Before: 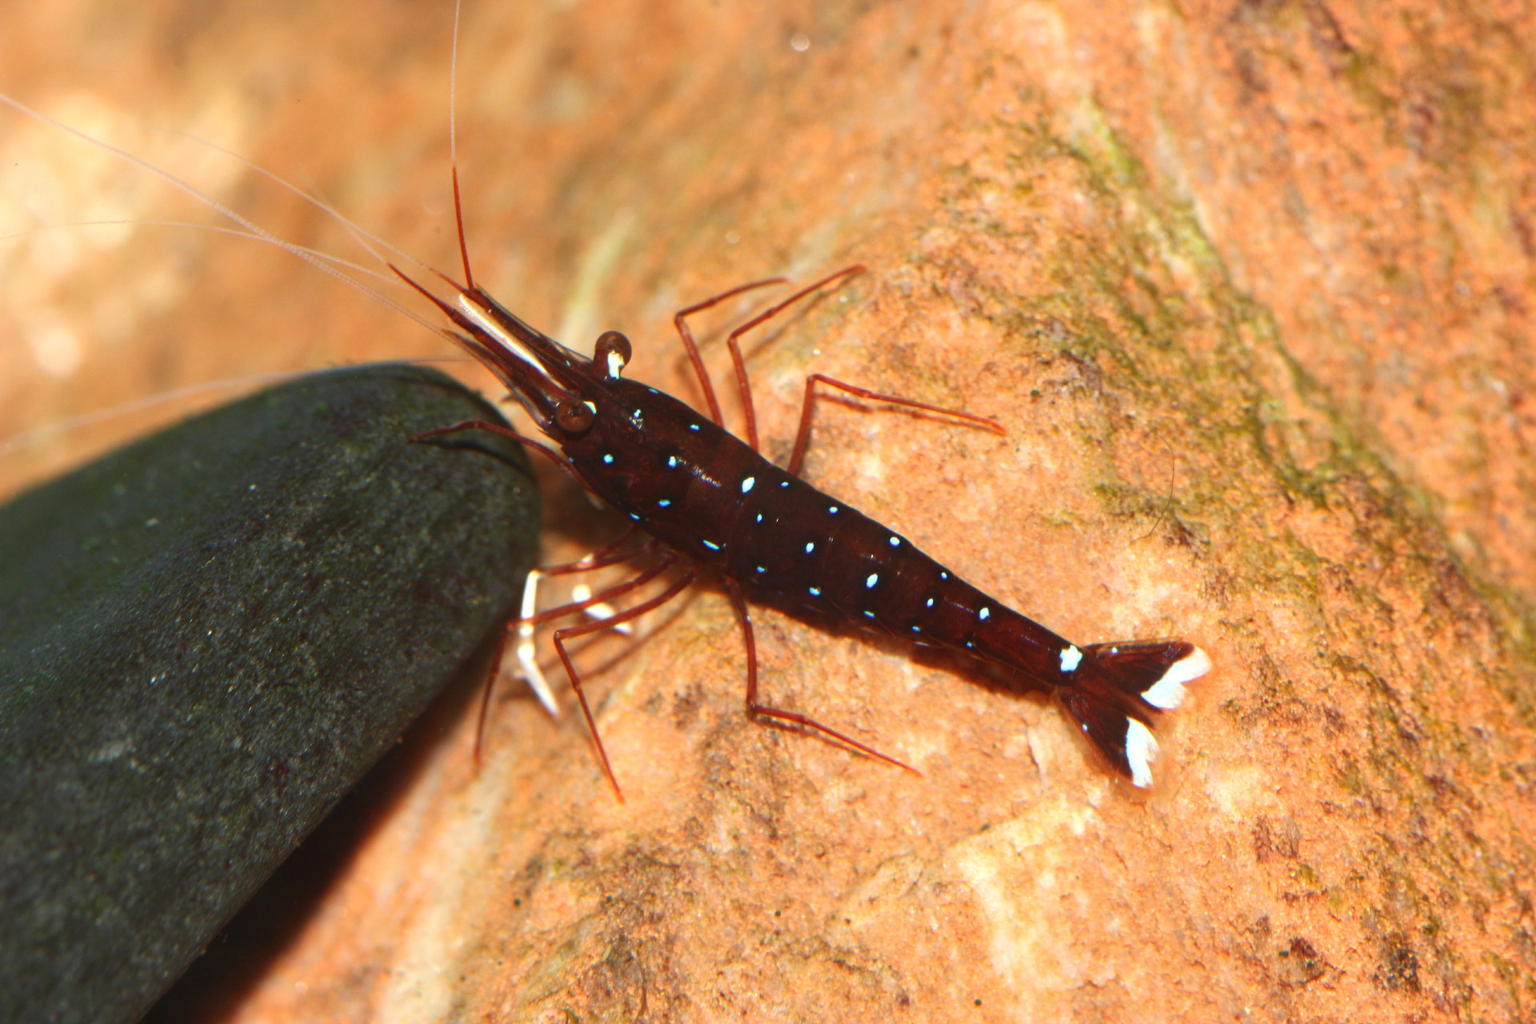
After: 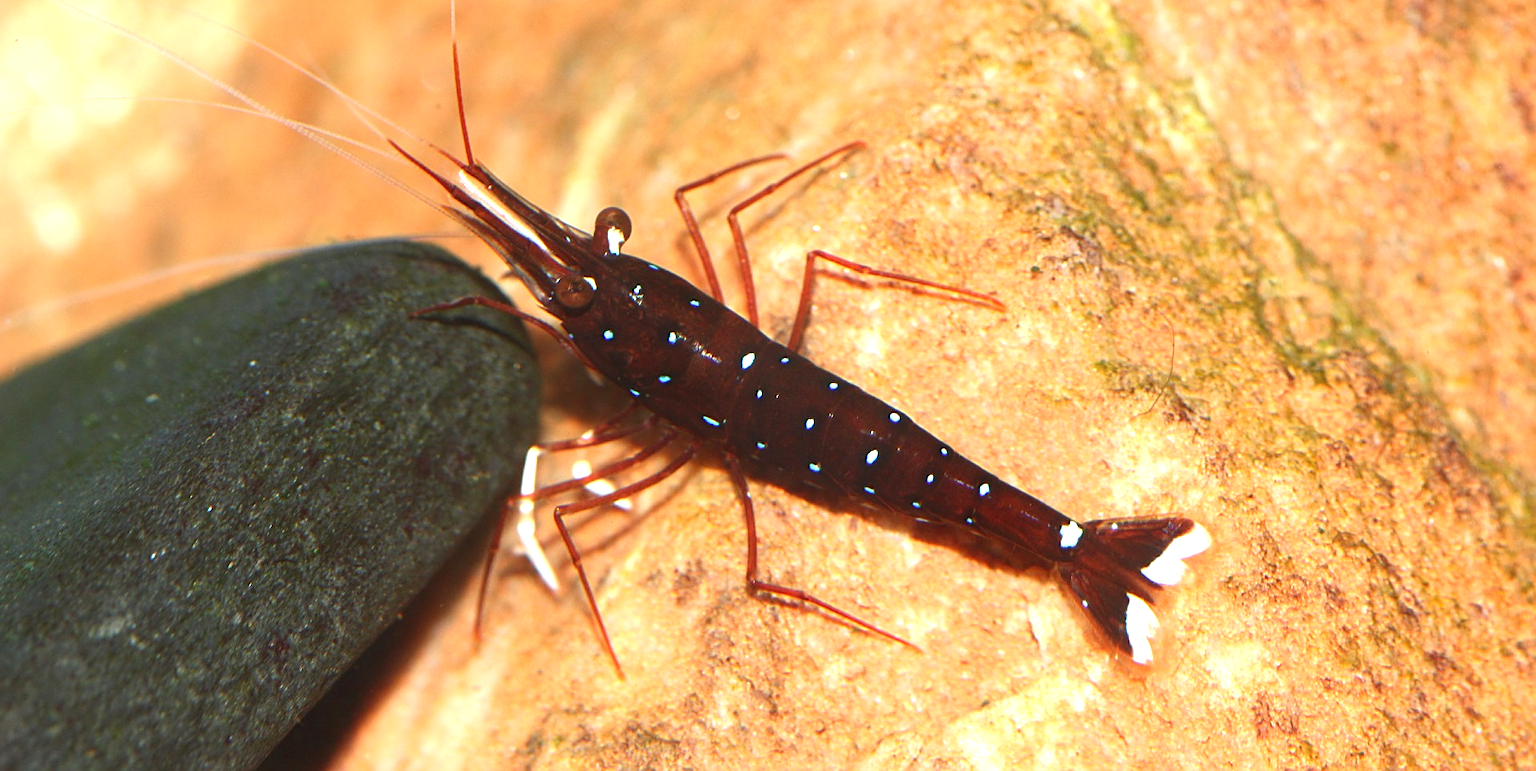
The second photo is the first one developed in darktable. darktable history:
sharpen: on, module defaults
crop and rotate: top 12.13%, bottom 12.537%
exposure: black level correction 0, exposure 0.591 EV, compensate exposure bias true, compensate highlight preservation false
